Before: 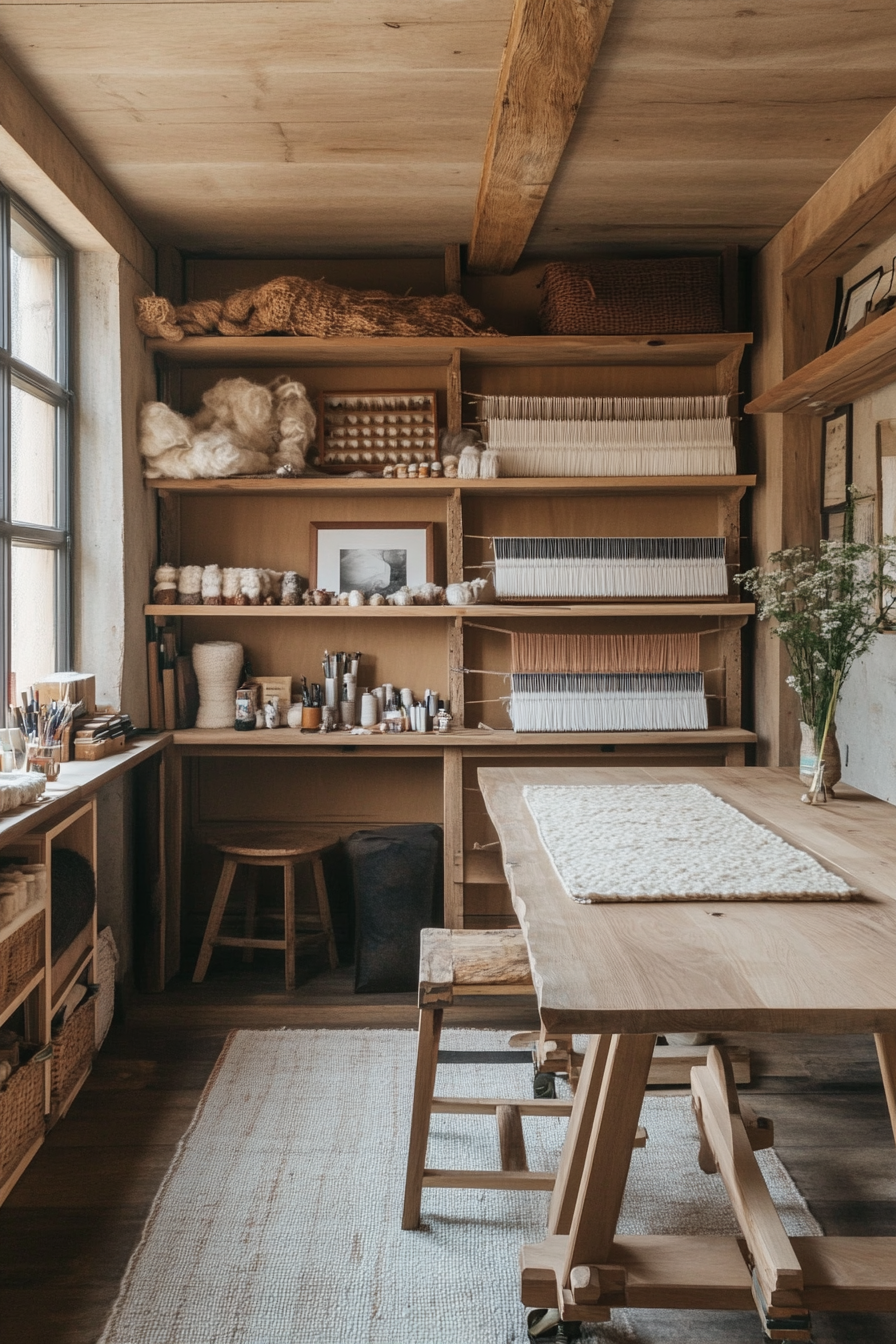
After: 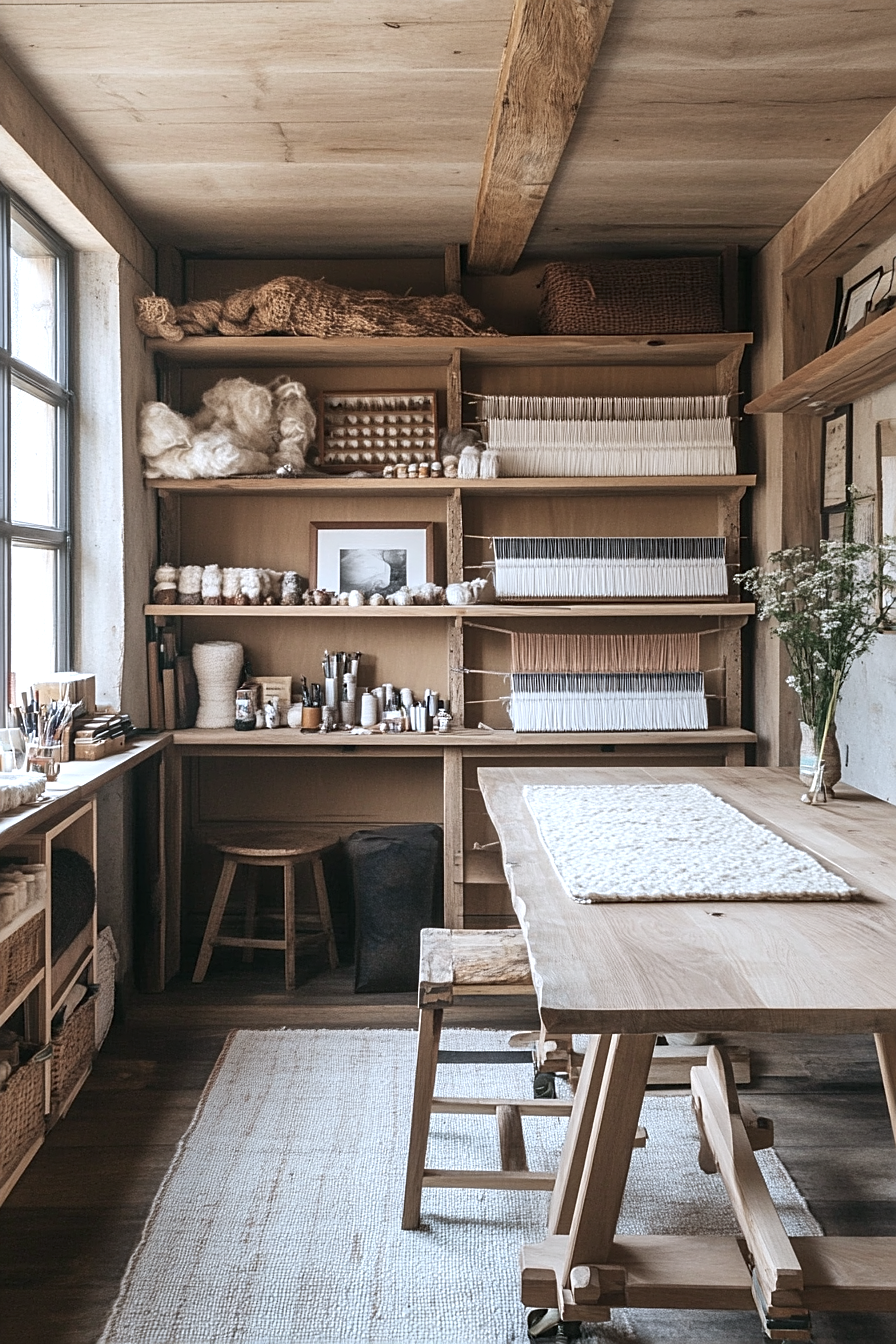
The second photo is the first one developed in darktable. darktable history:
white balance: red 0.954, blue 1.079
exposure: black level correction 0.001, exposure 0.5 EV, compensate exposure bias true, compensate highlight preservation false
contrast brightness saturation: contrast 0.06, brightness -0.01, saturation -0.23
sharpen: on, module defaults
